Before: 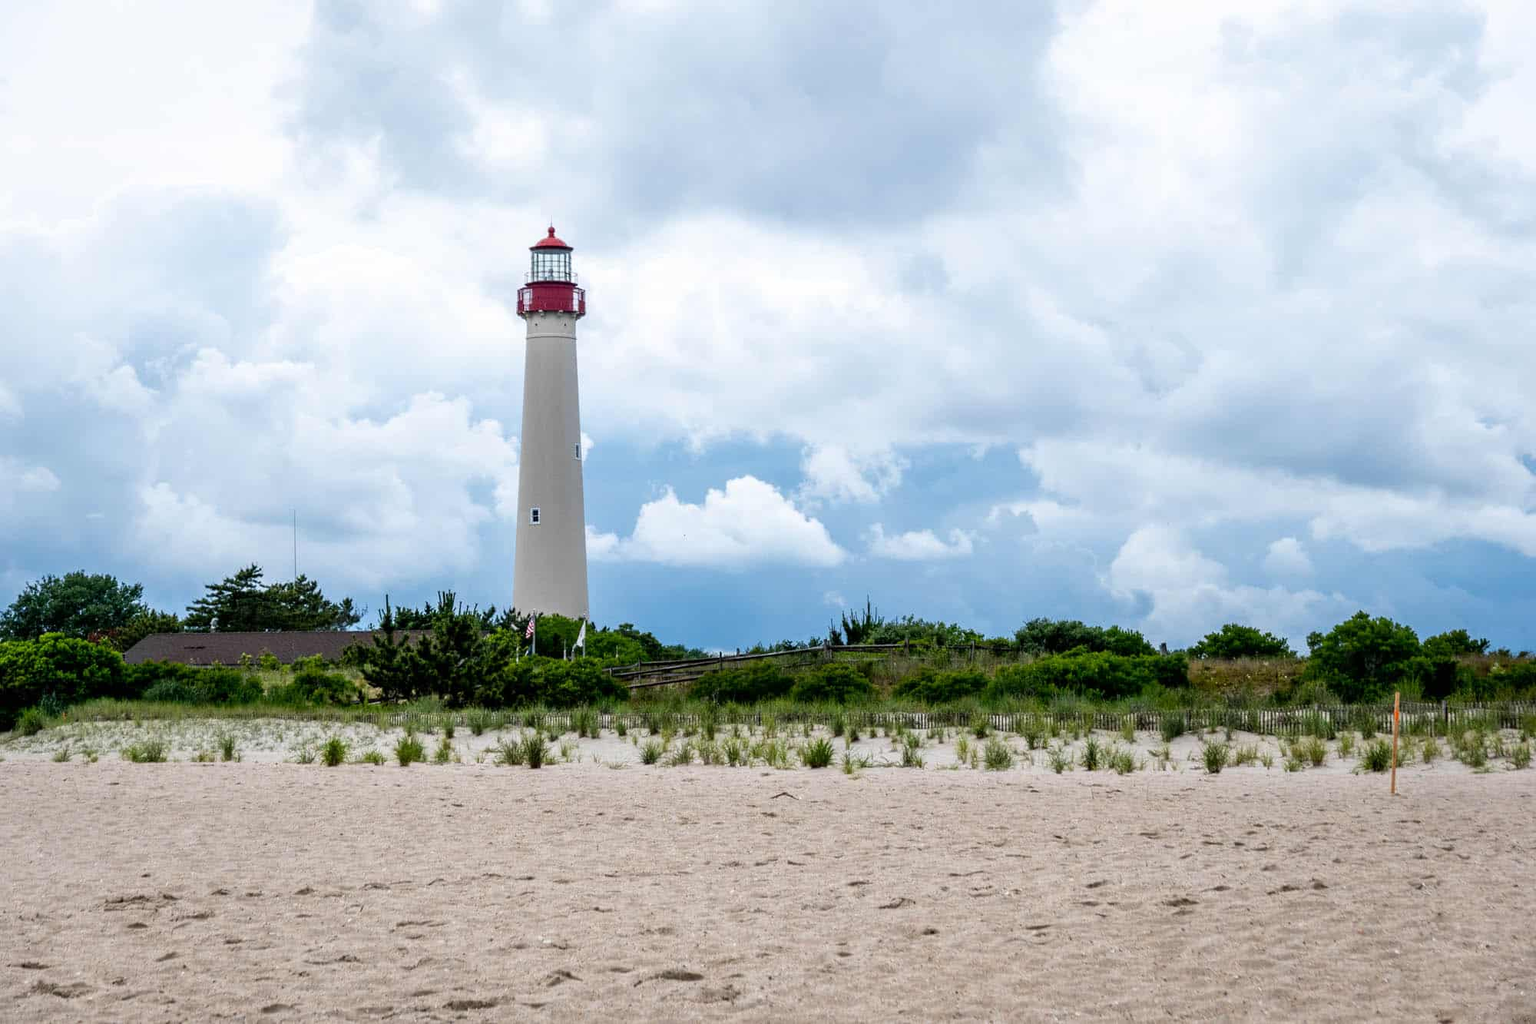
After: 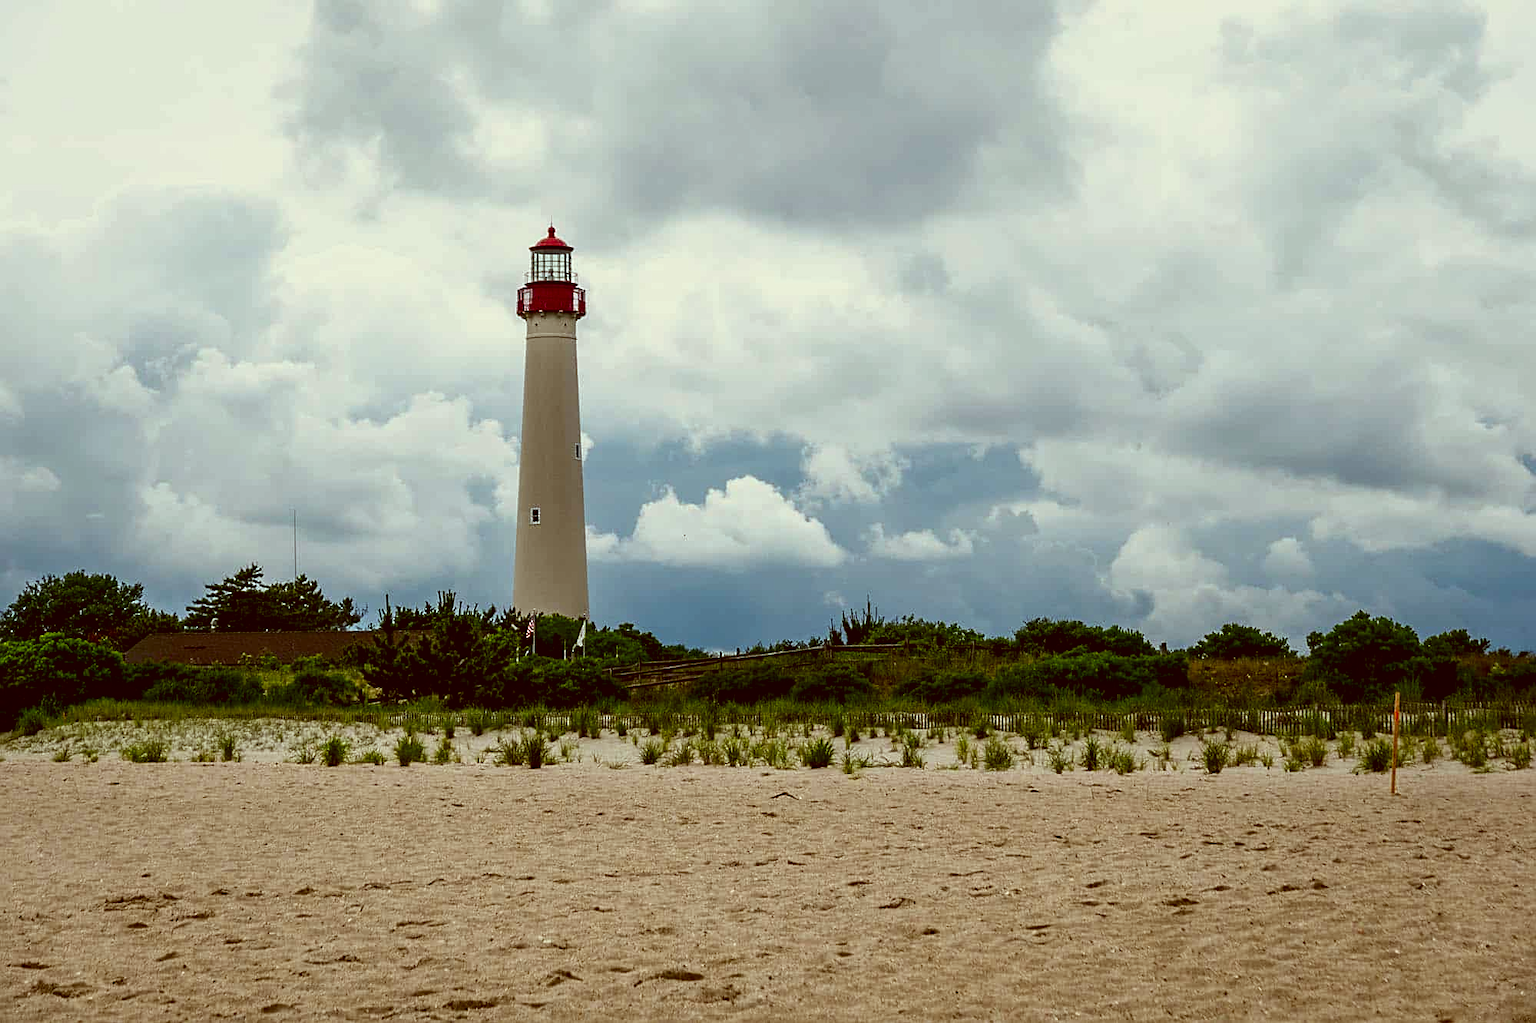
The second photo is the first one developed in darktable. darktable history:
contrast brightness saturation: brightness -0.2, saturation 0.08
color balance rgb: saturation formula JzAzBz (2021)
haze removal: compatibility mode true, adaptive false
color correction: highlights a* -5.94, highlights b* 9.48, shadows a* 10.12, shadows b* 23.94
sharpen: on, module defaults
exposure: exposure -0.153 EV, compensate highlight preservation false
